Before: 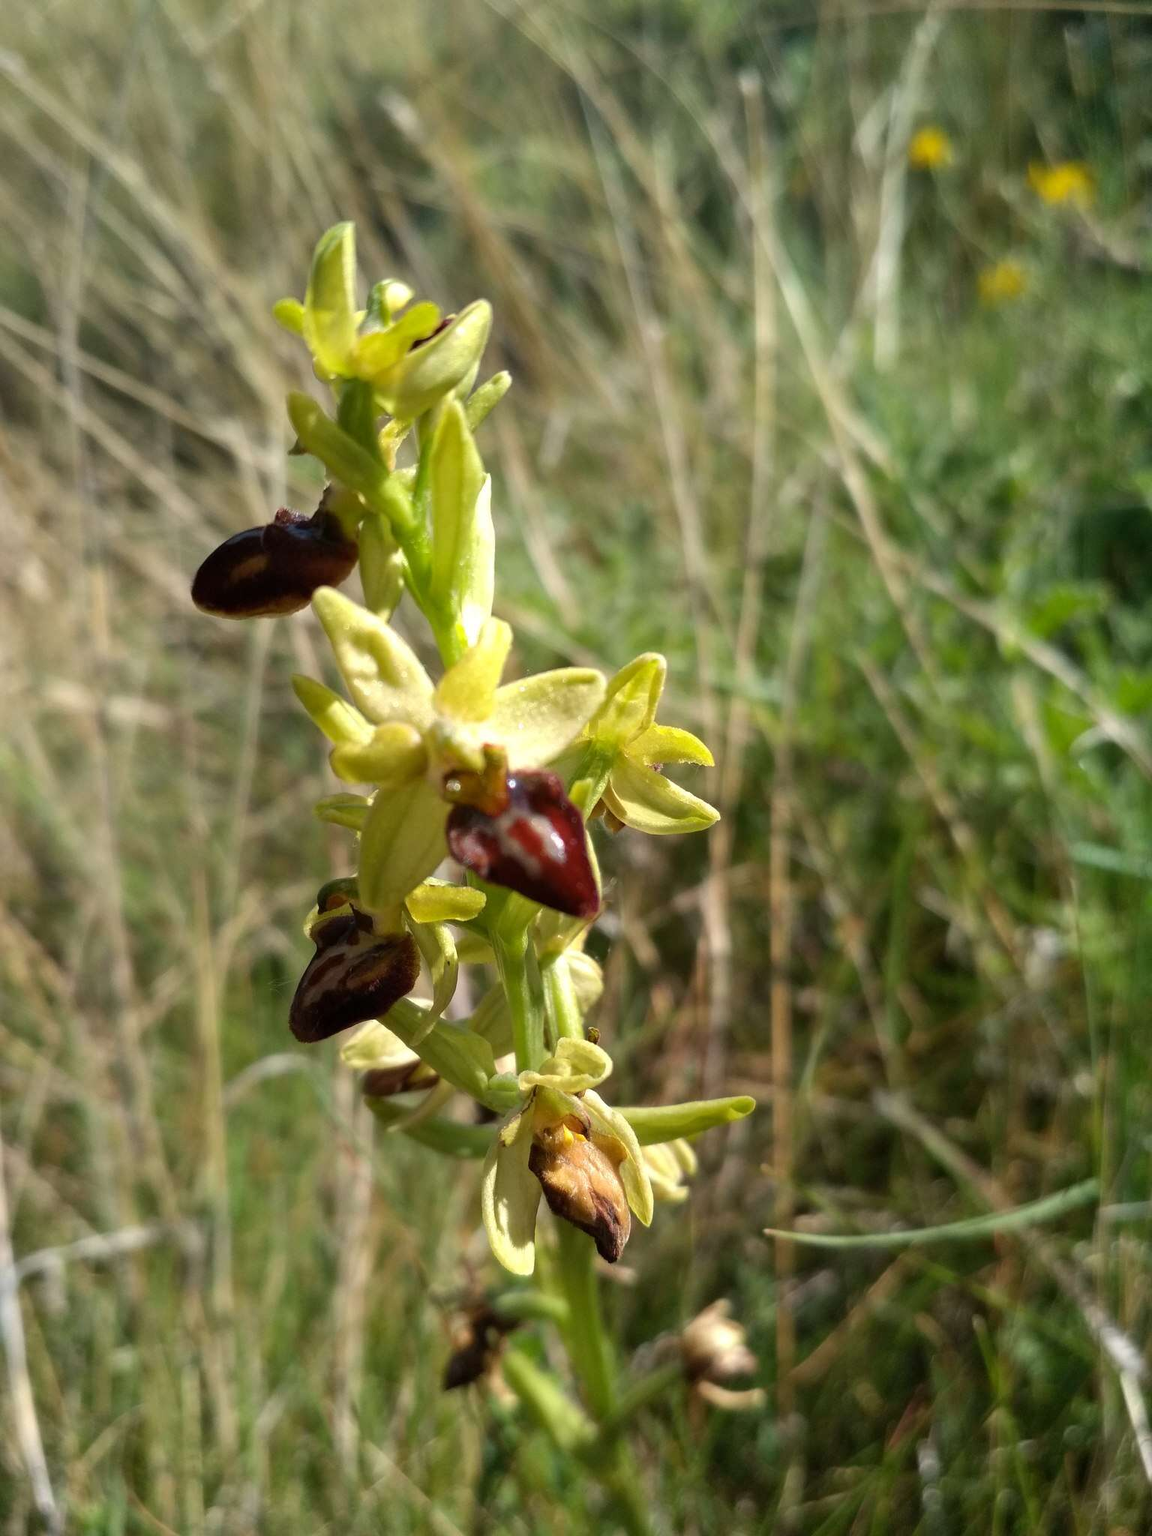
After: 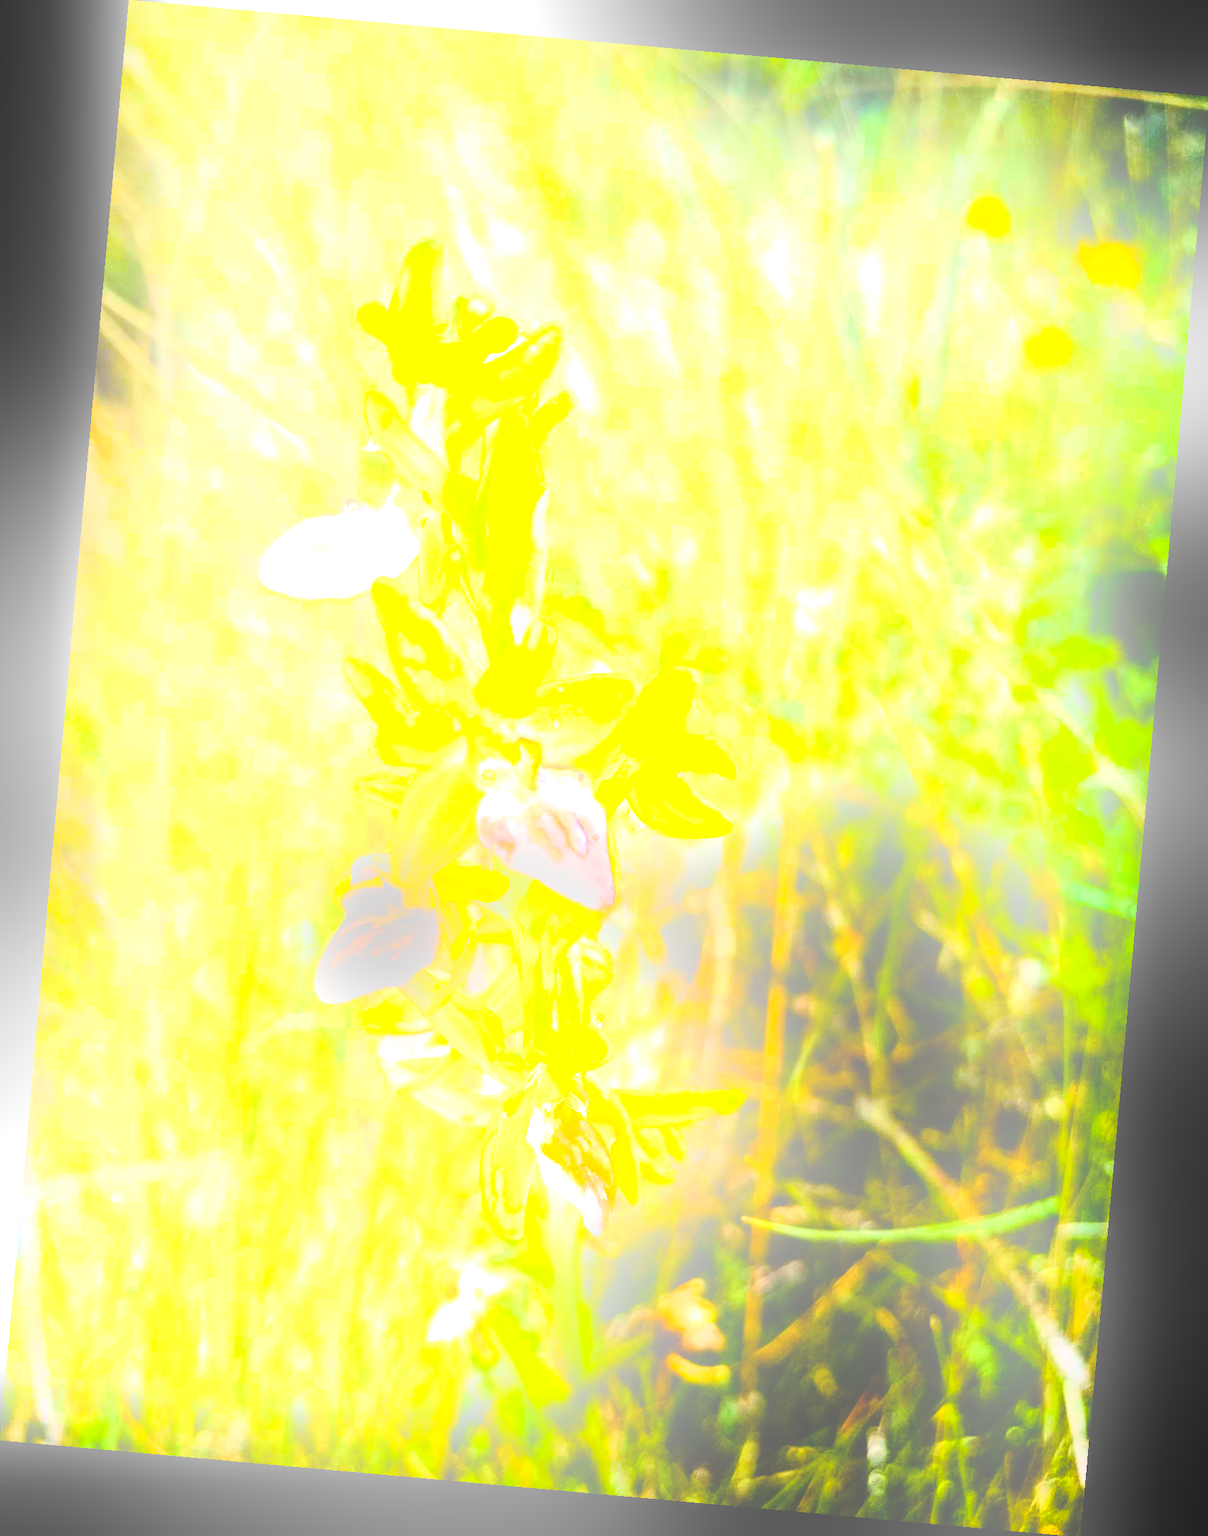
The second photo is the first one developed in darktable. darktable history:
color balance rgb: linear chroma grading › global chroma 9%, perceptual saturation grading › global saturation 36%, perceptual saturation grading › shadows 35%, perceptual brilliance grading › global brilliance 15%, perceptual brilliance grading › shadows -35%, global vibrance 15%
rgb curve: curves: ch0 [(0, 0) (0.21, 0.15) (0.24, 0.21) (0.5, 0.75) (0.75, 0.96) (0.89, 0.99) (1, 1)]; ch1 [(0, 0.02) (0.21, 0.13) (0.25, 0.2) (0.5, 0.67) (0.75, 0.9) (0.89, 0.97) (1, 1)]; ch2 [(0, 0.02) (0.21, 0.13) (0.25, 0.2) (0.5, 0.67) (0.75, 0.9) (0.89, 0.97) (1, 1)], compensate middle gray true
bloom: size 25%, threshold 5%, strength 90%
rotate and perspective: rotation 5.12°, automatic cropping off
haze removal: compatibility mode true, adaptive false
shadows and highlights: radius 264.75, soften with gaussian
local contrast: on, module defaults
